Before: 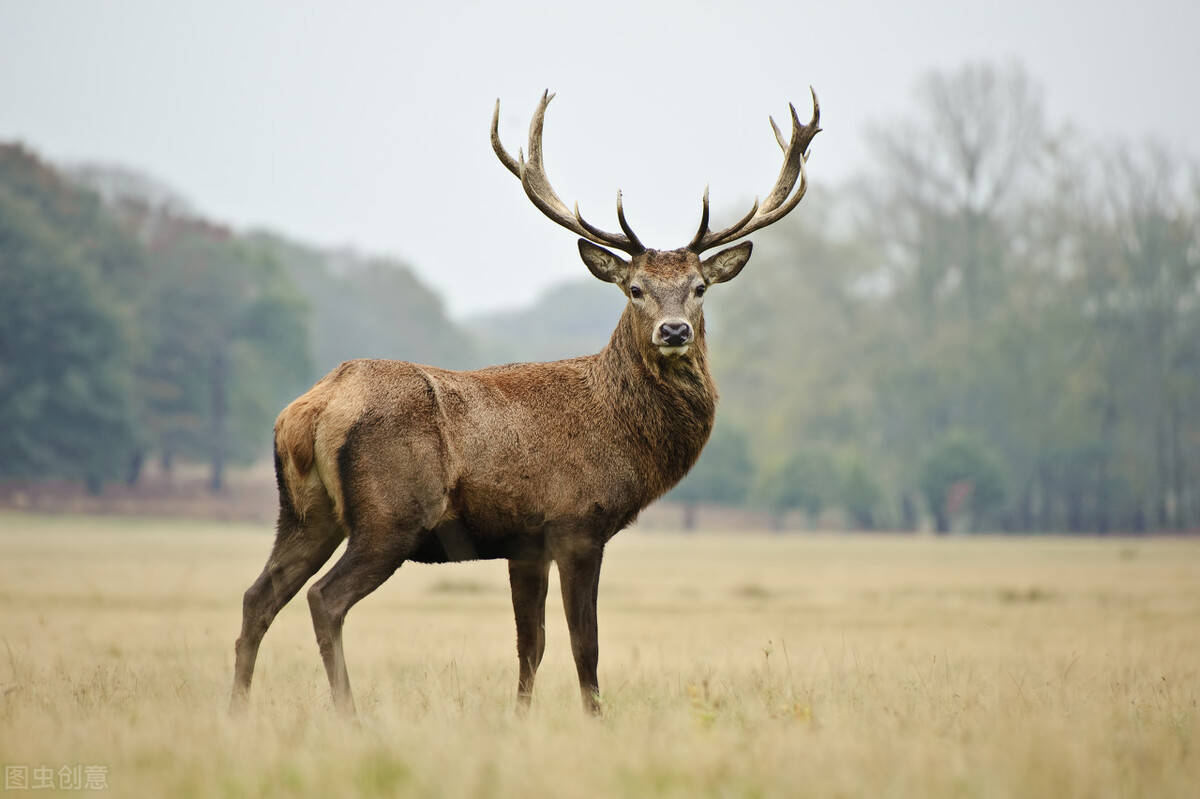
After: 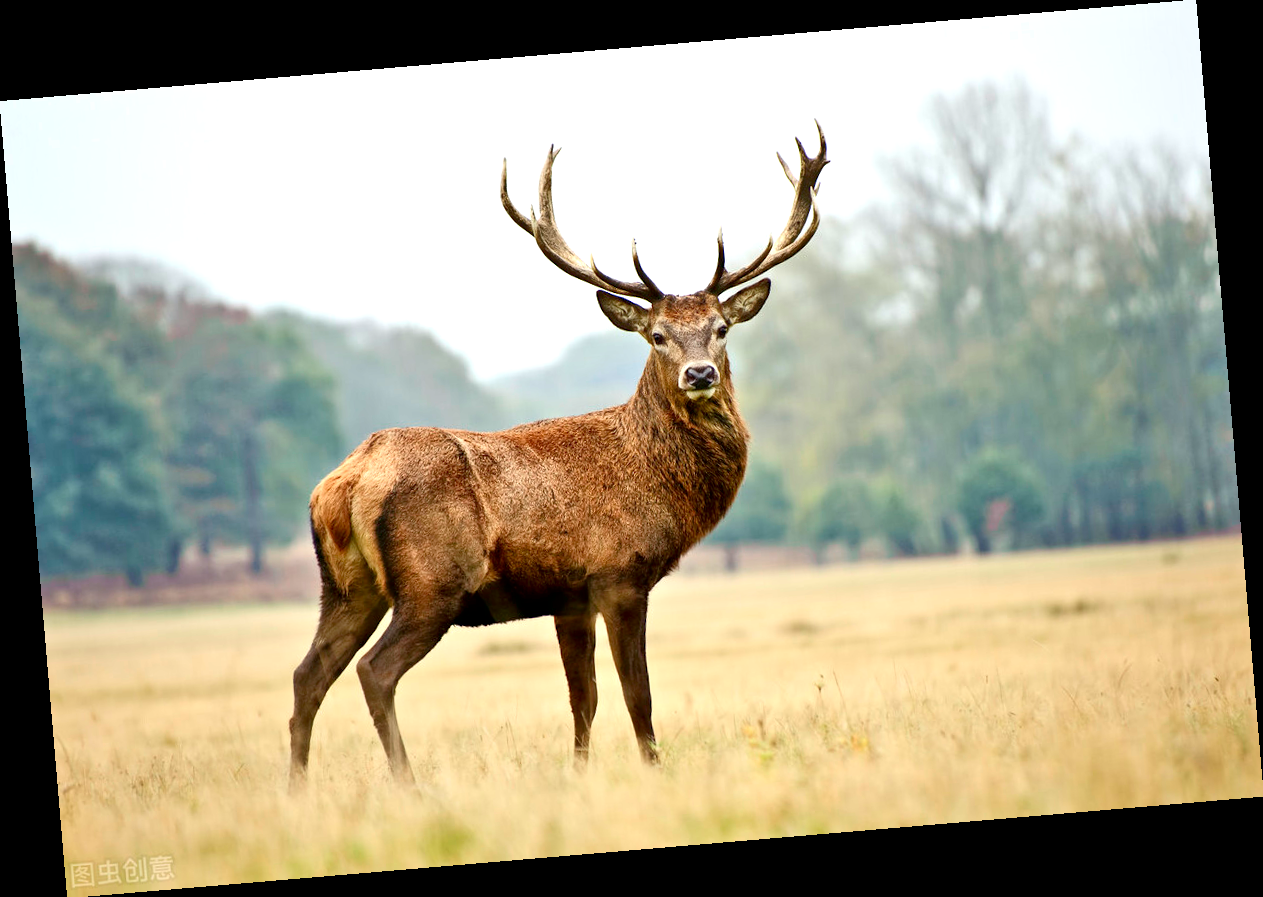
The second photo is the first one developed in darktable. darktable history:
rotate and perspective: rotation -4.86°, automatic cropping off
exposure: black level correction 0.001, exposure 0.5 EV, compensate exposure bias true, compensate highlight preservation false
contrast brightness saturation: contrast 0.13, brightness -0.24, saturation 0.14
tone equalizer: -7 EV 0.15 EV, -6 EV 0.6 EV, -5 EV 1.15 EV, -4 EV 1.33 EV, -3 EV 1.15 EV, -2 EV 0.6 EV, -1 EV 0.15 EV, mask exposure compensation -0.5 EV
